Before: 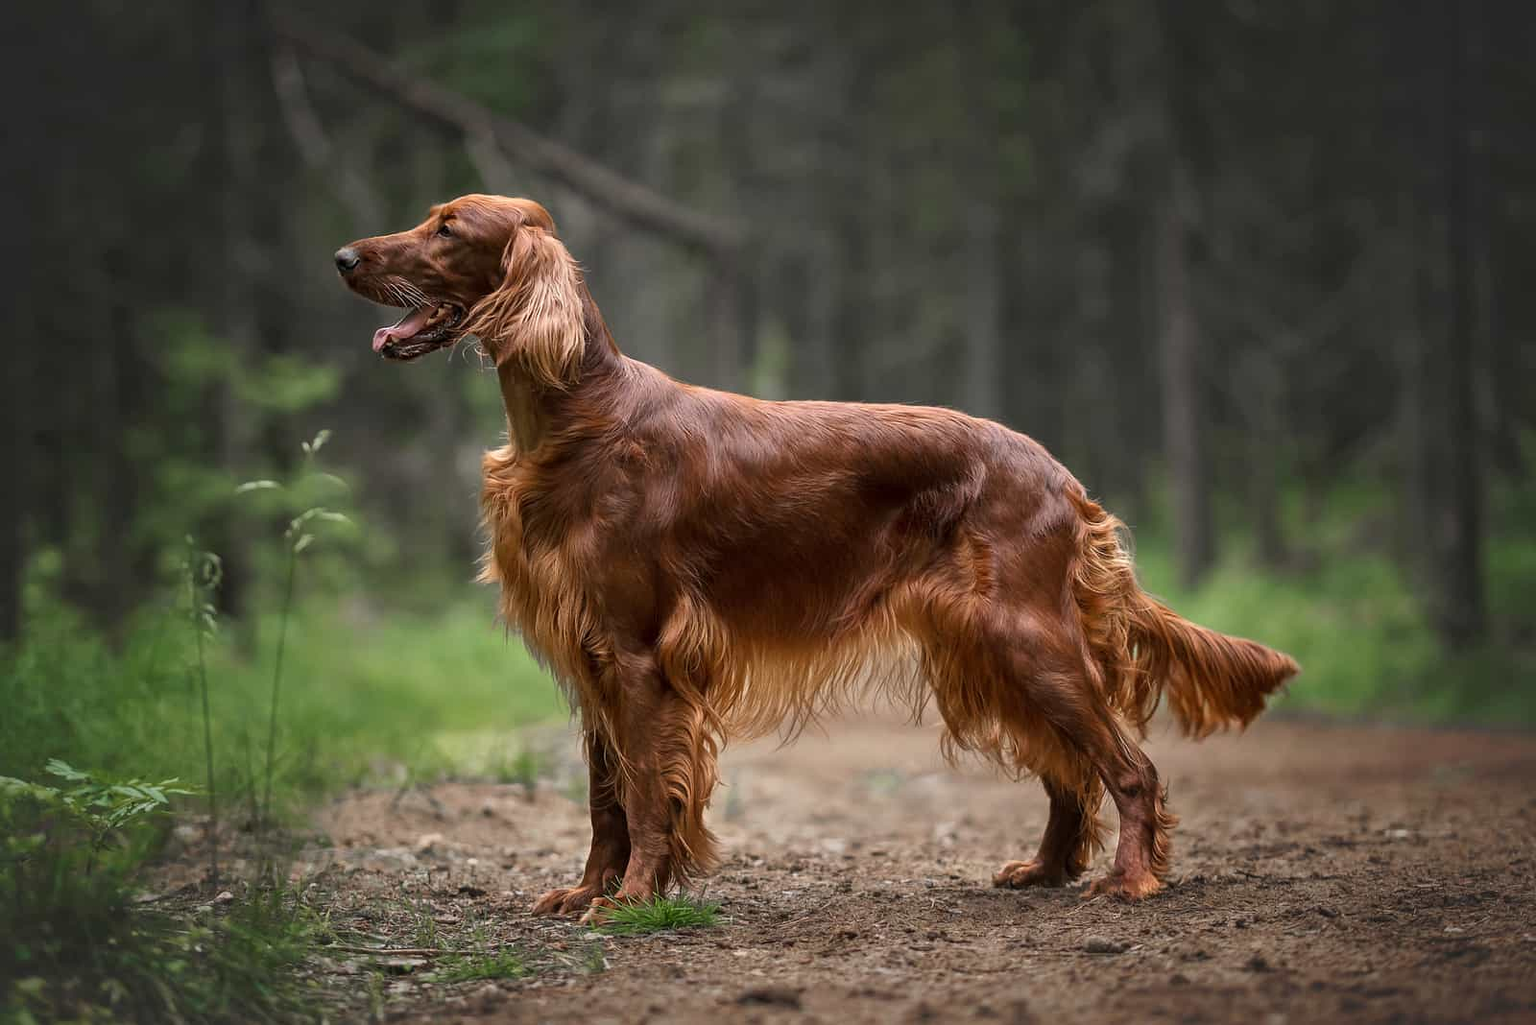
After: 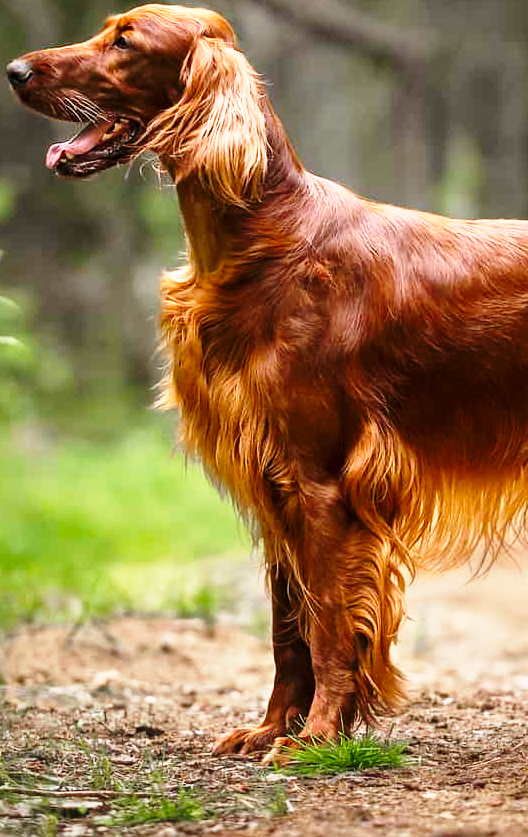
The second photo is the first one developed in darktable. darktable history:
base curve: curves: ch0 [(0, 0) (0.026, 0.03) (0.109, 0.232) (0.351, 0.748) (0.669, 0.968) (1, 1)], preserve colors none
crop and rotate: left 21.442%, top 18.625%, right 45.538%, bottom 2.971%
color balance rgb: shadows lift › chroma 2.041%, shadows lift › hue 49.54°, perceptual saturation grading › global saturation 14.623%, global vibrance 20%
